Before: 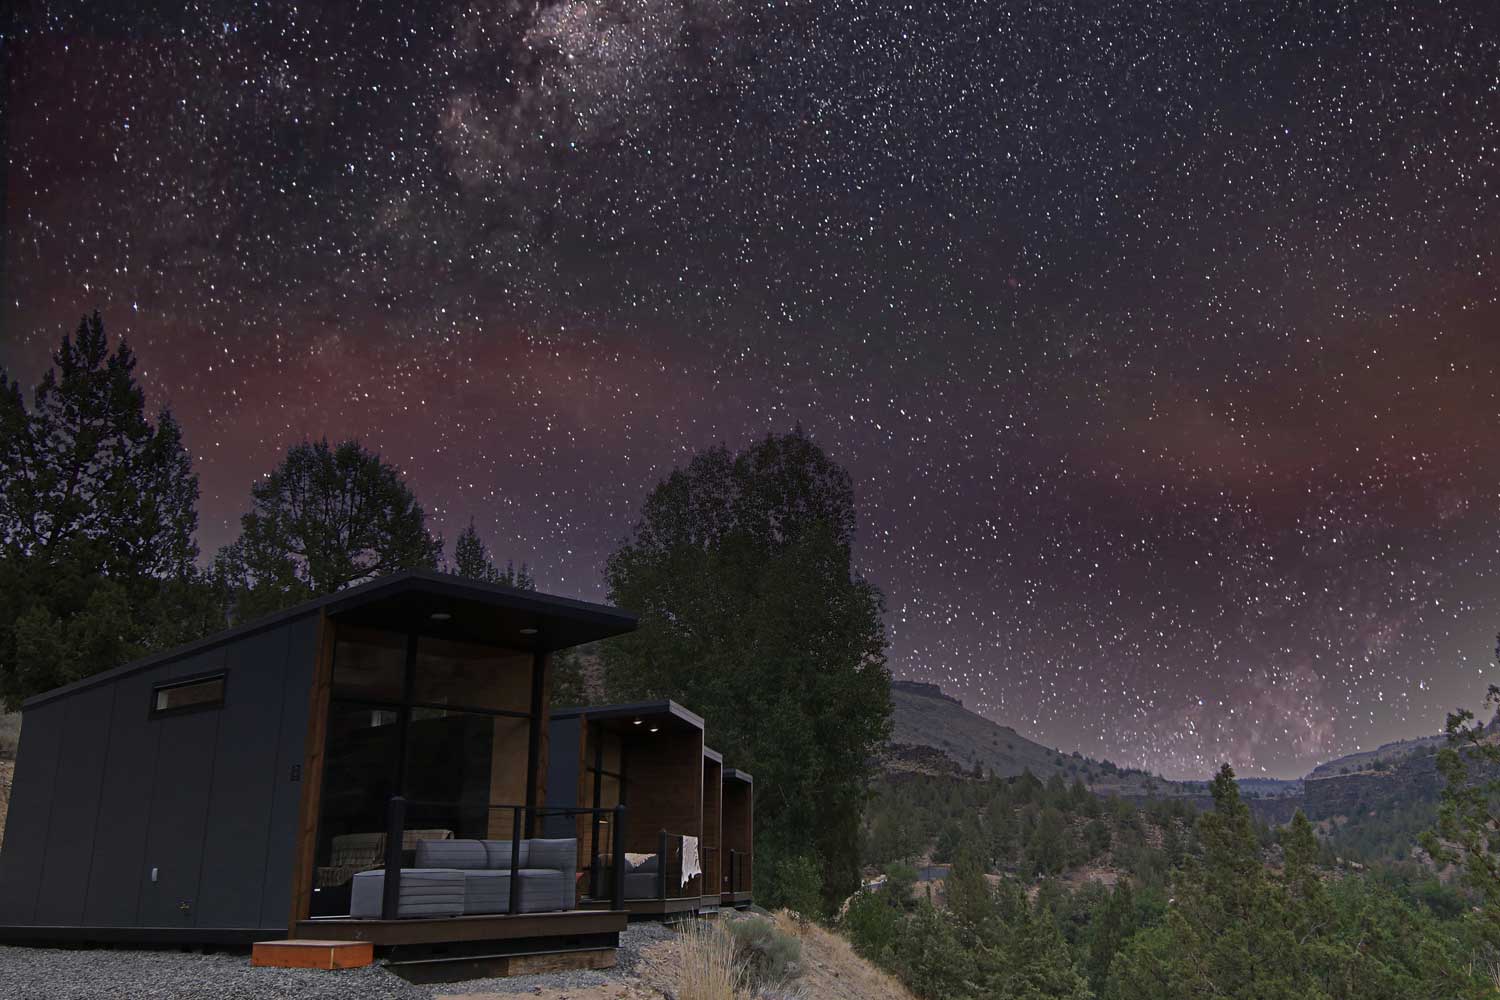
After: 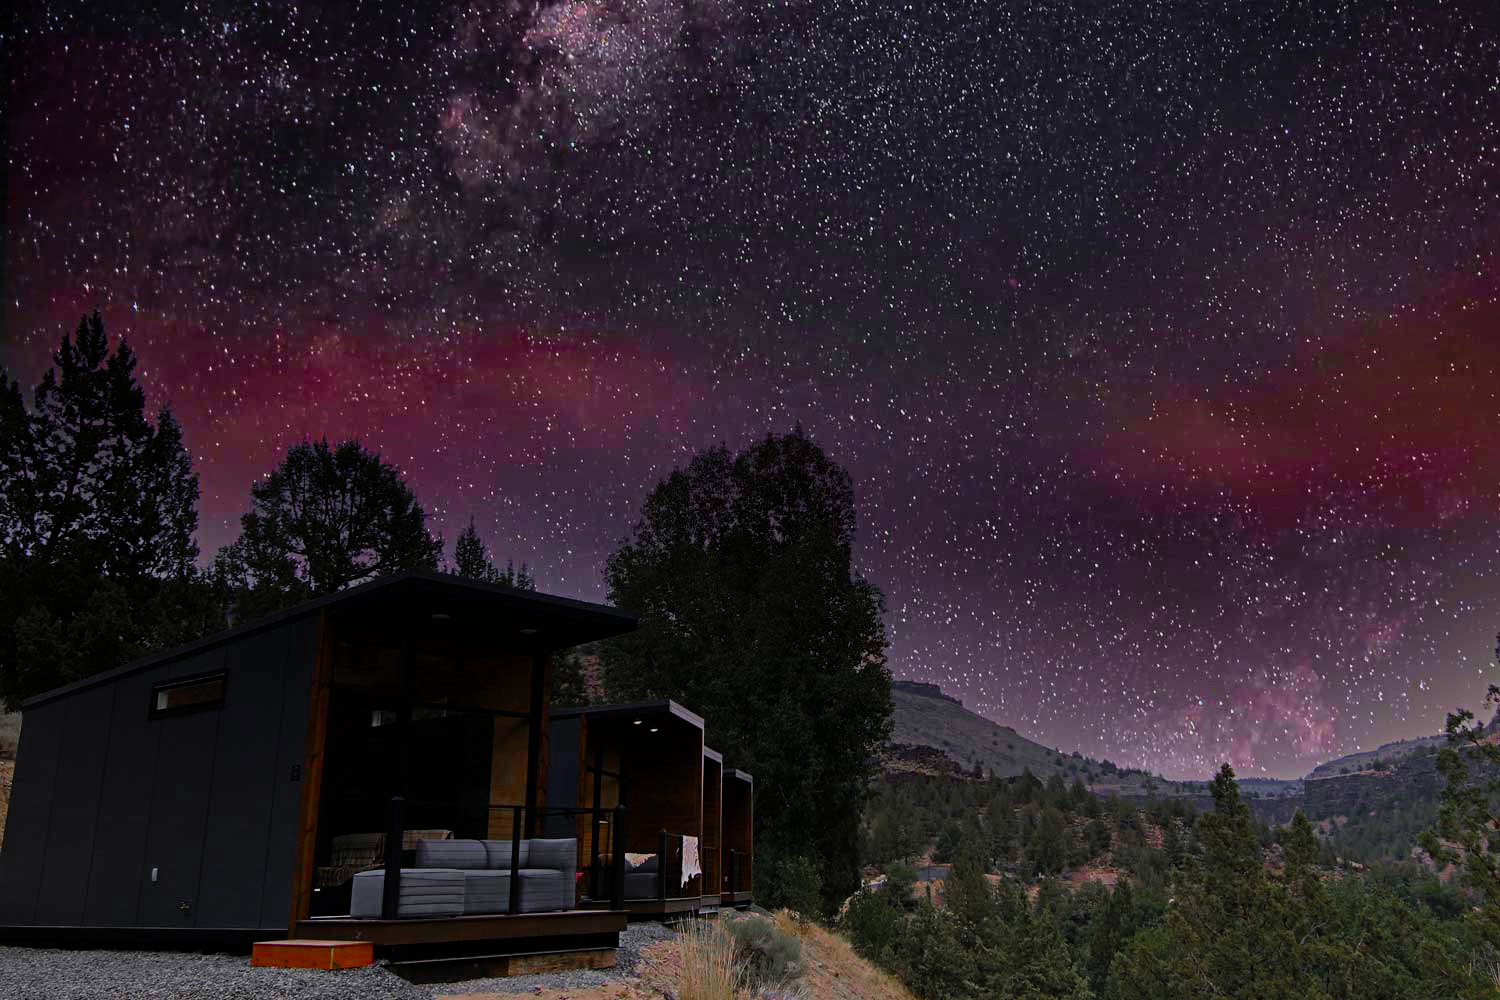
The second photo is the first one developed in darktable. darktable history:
color zones: curves: ch0 [(0, 0.48) (0.209, 0.398) (0.305, 0.332) (0.429, 0.493) (0.571, 0.5) (0.714, 0.5) (0.857, 0.5) (1, 0.48)]; ch1 [(0, 0.736) (0.143, 0.625) (0.225, 0.371) (0.429, 0.256) (0.571, 0.241) (0.714, 0.213) (0.857, 0.48) (1, 0.736)]; ch2 [(0, 0.448) (0.143, 0.498) (0.286, 0.5) (0.429, 0.5) (0.571, 0.5) (0.714, 0.5) (0.857, 0.5) (1, 0.448)]
filmic rgb: black relative exposure -7.65 EV, white relative exposure 4.56 EV, hardness 3.61
shadows and highlights: shadows 30
color balance rgb: linear chroma grading › global chroma 9%, perceptual saturation grading › global saturation 36%, perceptual saturation grading › shadows 35%, perceptual brilliance grading › global brilliance 15%, perceptual brilliance grading › shadows -35%, global vibrance 15%
